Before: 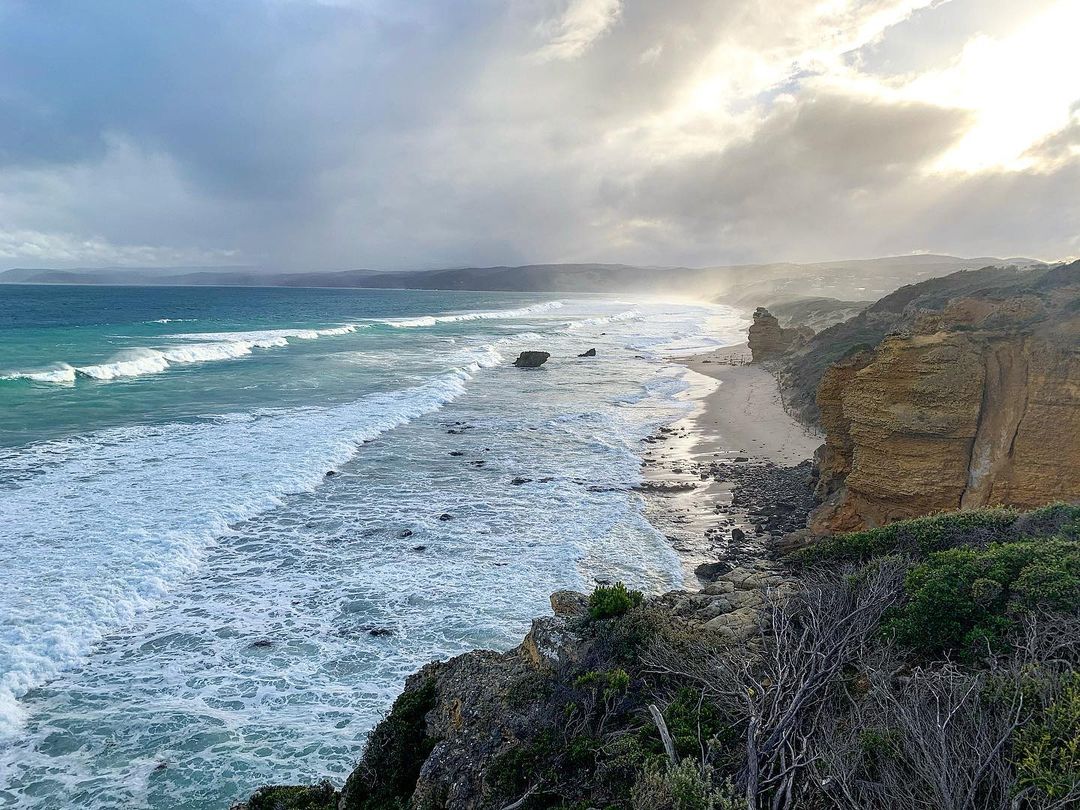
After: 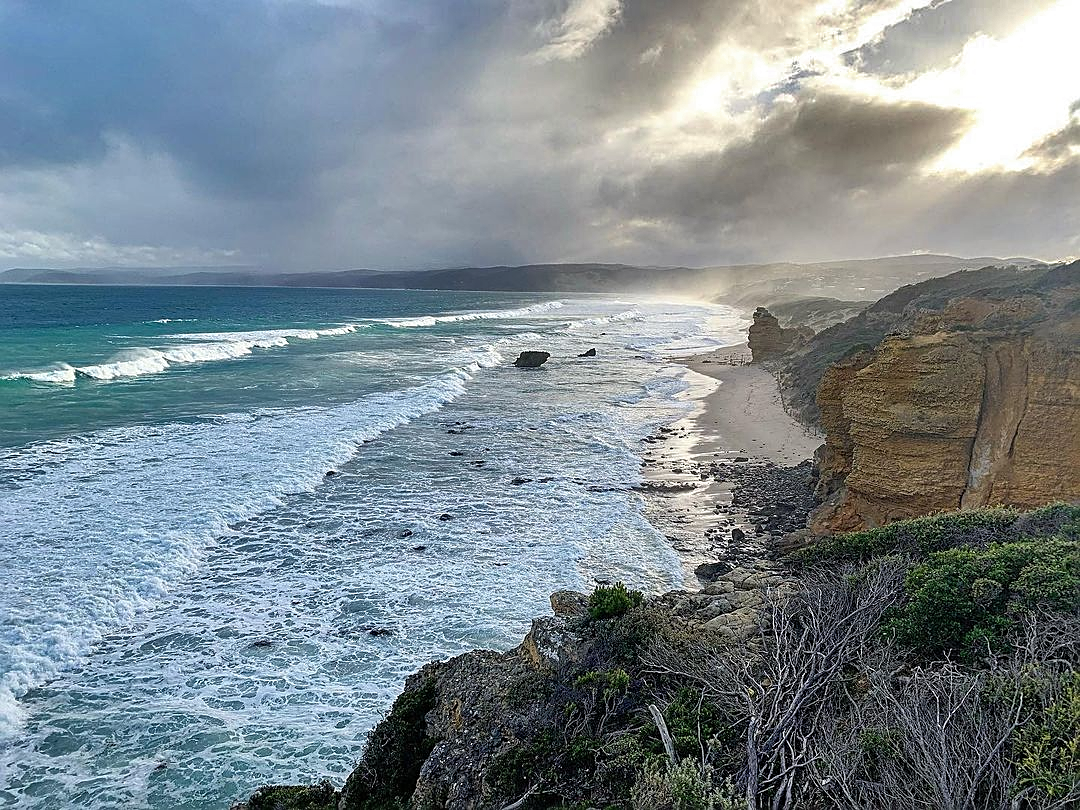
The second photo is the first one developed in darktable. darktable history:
shadows and highlights: radius 107.92, shadows 44.03, highlights -67.56, shadows color adjustment 97.67%, low approximation 0.01, soften with gaussian
sharpen: on, module defaults
